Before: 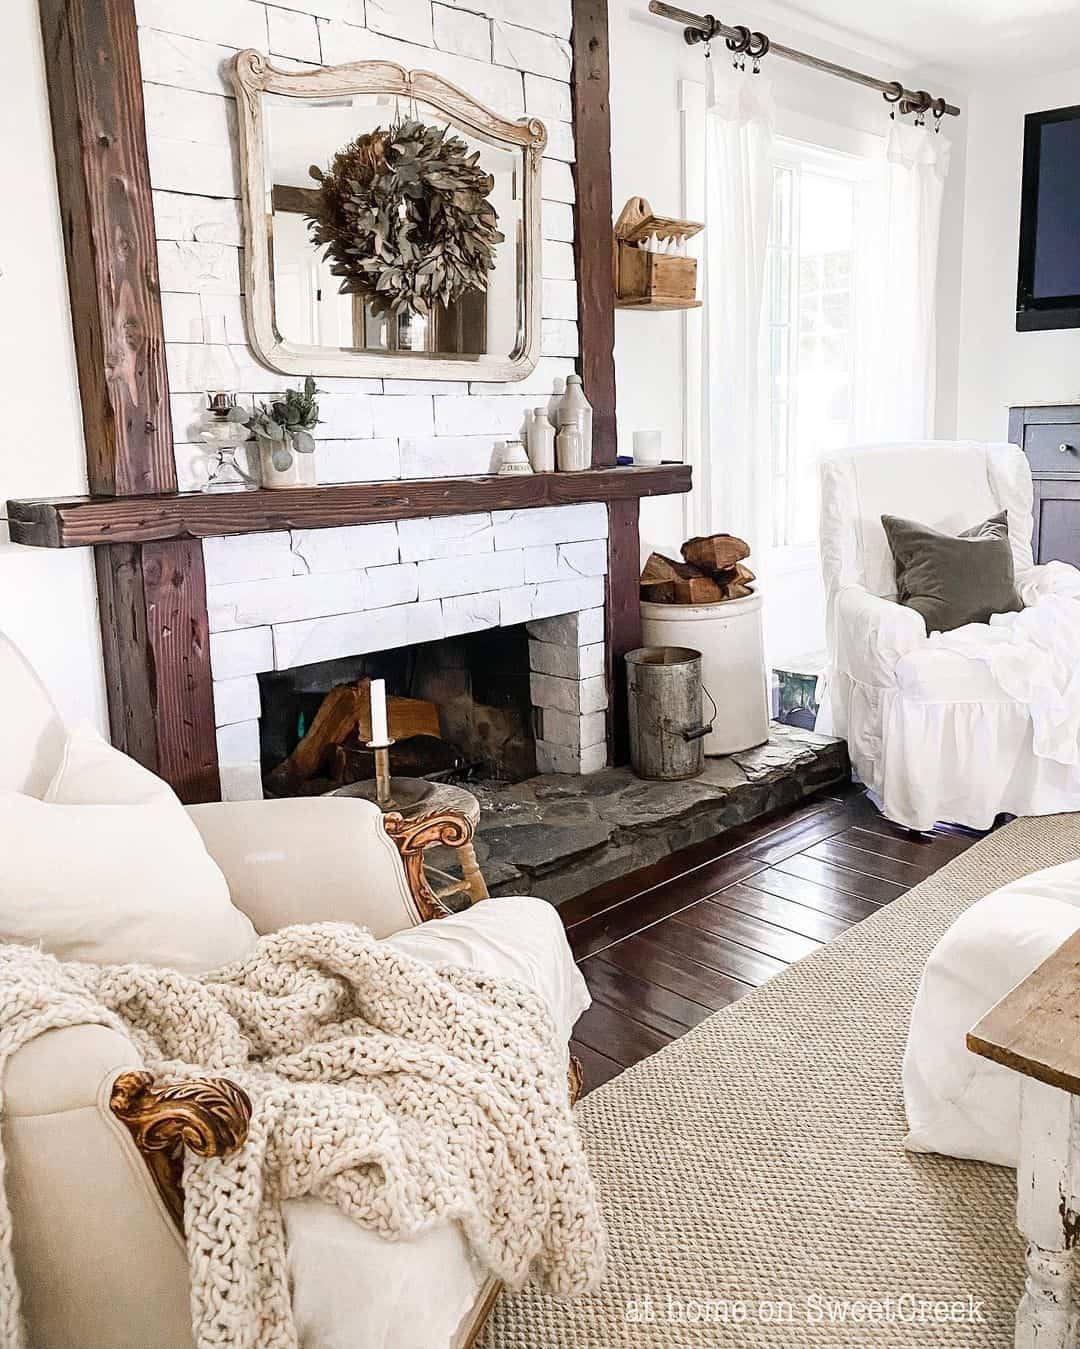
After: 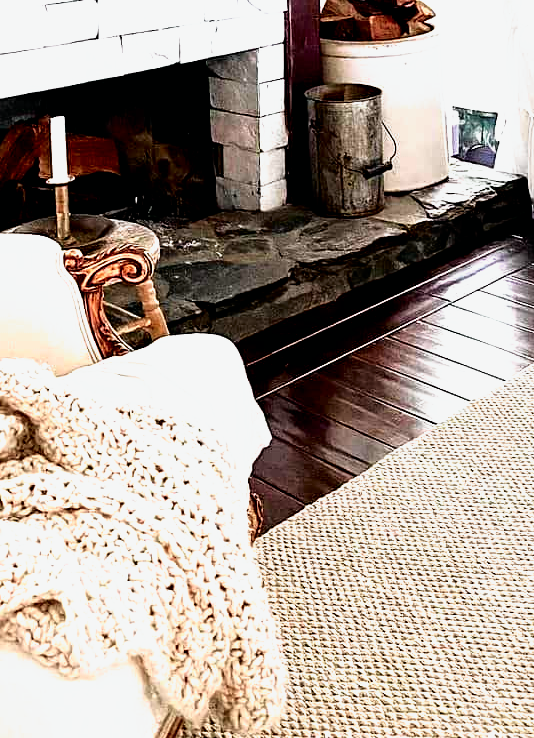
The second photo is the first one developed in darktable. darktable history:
crop: left 29.672%, top 41.786%, right 20.851%, bottom 3.487%
tone curve: curves: ch0 [(0, 0) (0.058, 0.027) (0.214, 0.183) (0.304, 0.288) (0.561, 0.554) (0.687, 0.677) (0.768, 0.768) (0.858, 0.861) (0.986, 0.957)]; ch1 [(0, 0) (0.172, 0.123) (0.312, 0.296) (0.437, 0.429) (0.471, 0.469) (0.502, 0.5) (0.513, 0.515) (0.583, 0.604) (0.631, 0.659) (0.703, 0.721) (0.889, 0.924) (1, 1)]; ch2 [(0, 0) (0.411, 0.424) (0.485, 0.497) (0.502, 0.5) (0.517, 0.511) (0.566, 0.573) (0.622, 0.613) (0.709, 0.677) (1, 1)], color space Lab, independent channels, preserve colors none
filmic rgb: black relative exposure -8.2 EV, white relative exposure 2.2 EV, threshold 3 EV, hardness 7.11, latitude 85.74%, contrast 1.696, highlights saturation mix -4%, shadows ↔ highlights balance -2.69%, preserve chrominance no, color science v5 (2021), contrast in shadows safe, contrast in highlights safe, enable highlight reconstruction true
